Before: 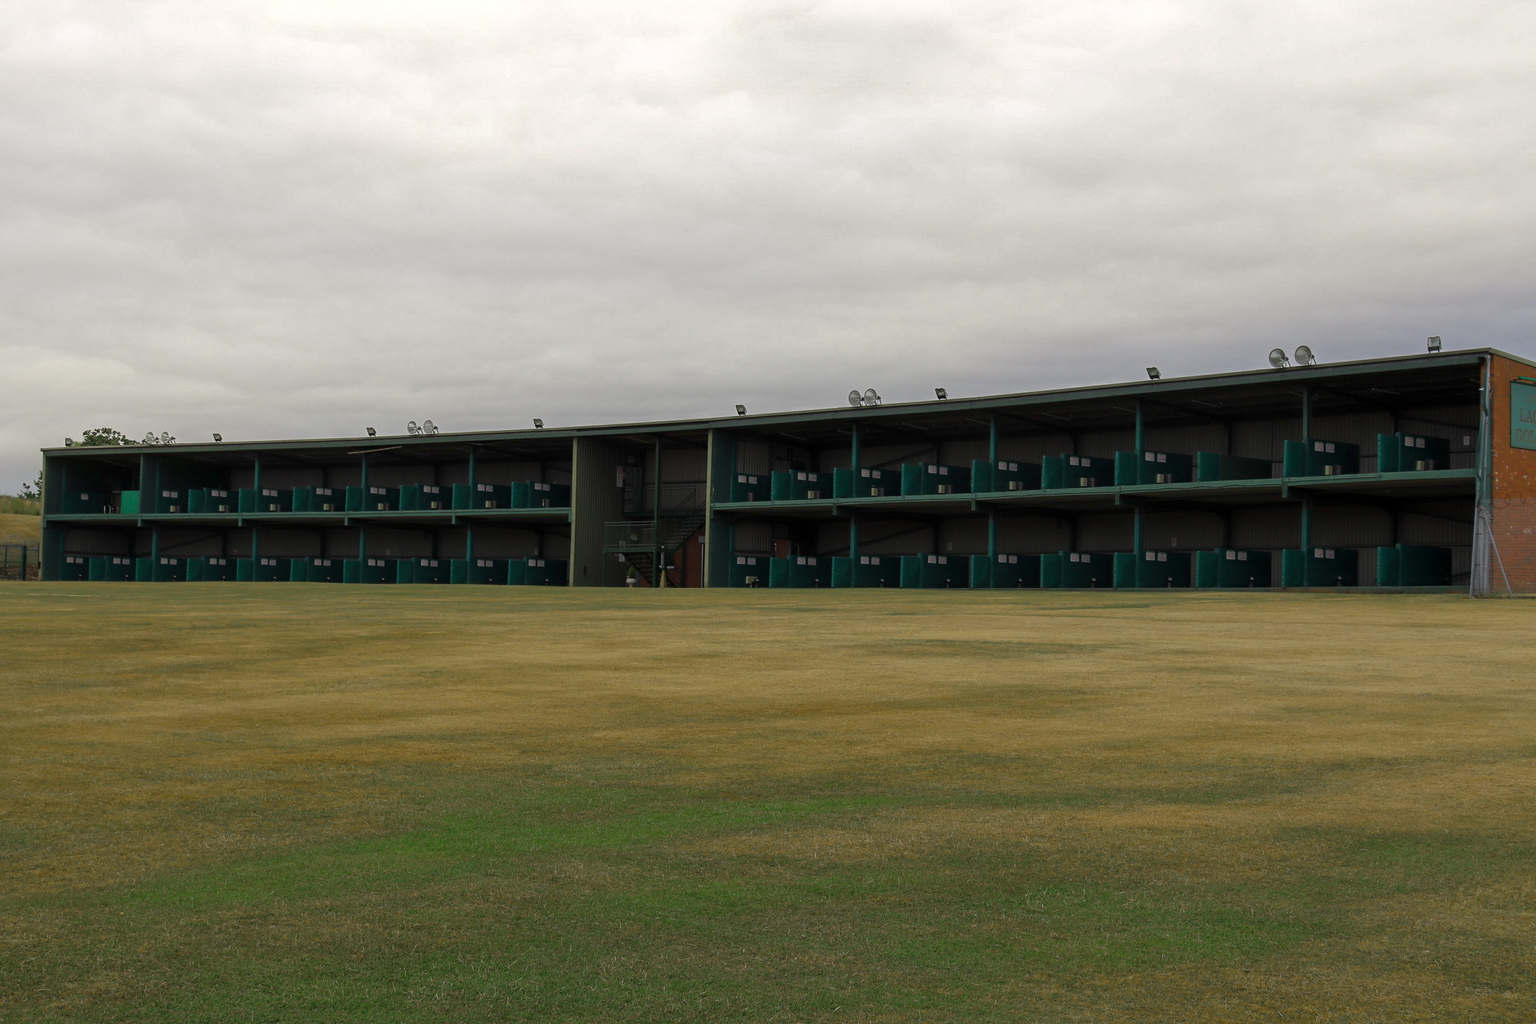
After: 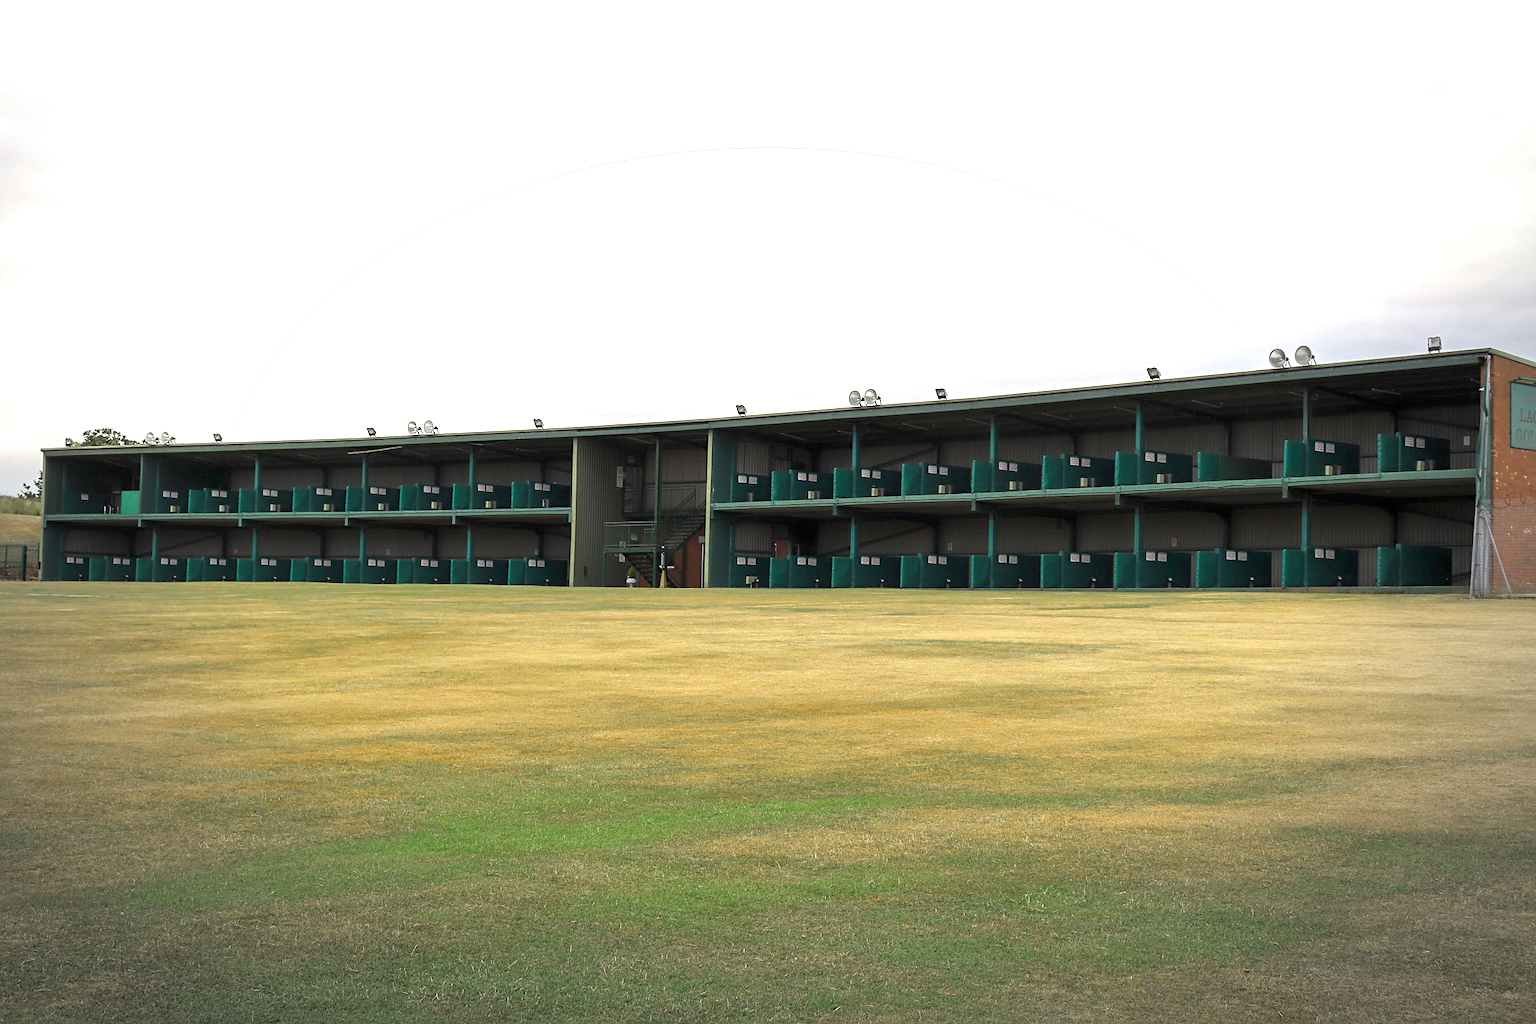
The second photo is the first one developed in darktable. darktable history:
vignetting: fall-off start 71.14%, width/height ratio 1.334, unbound false
sharpen: radius 1.902, amount 0.411, threshold 1.453
exposure: black level correction 0, exposure 1.562 EV, compensate highlight preservation false
